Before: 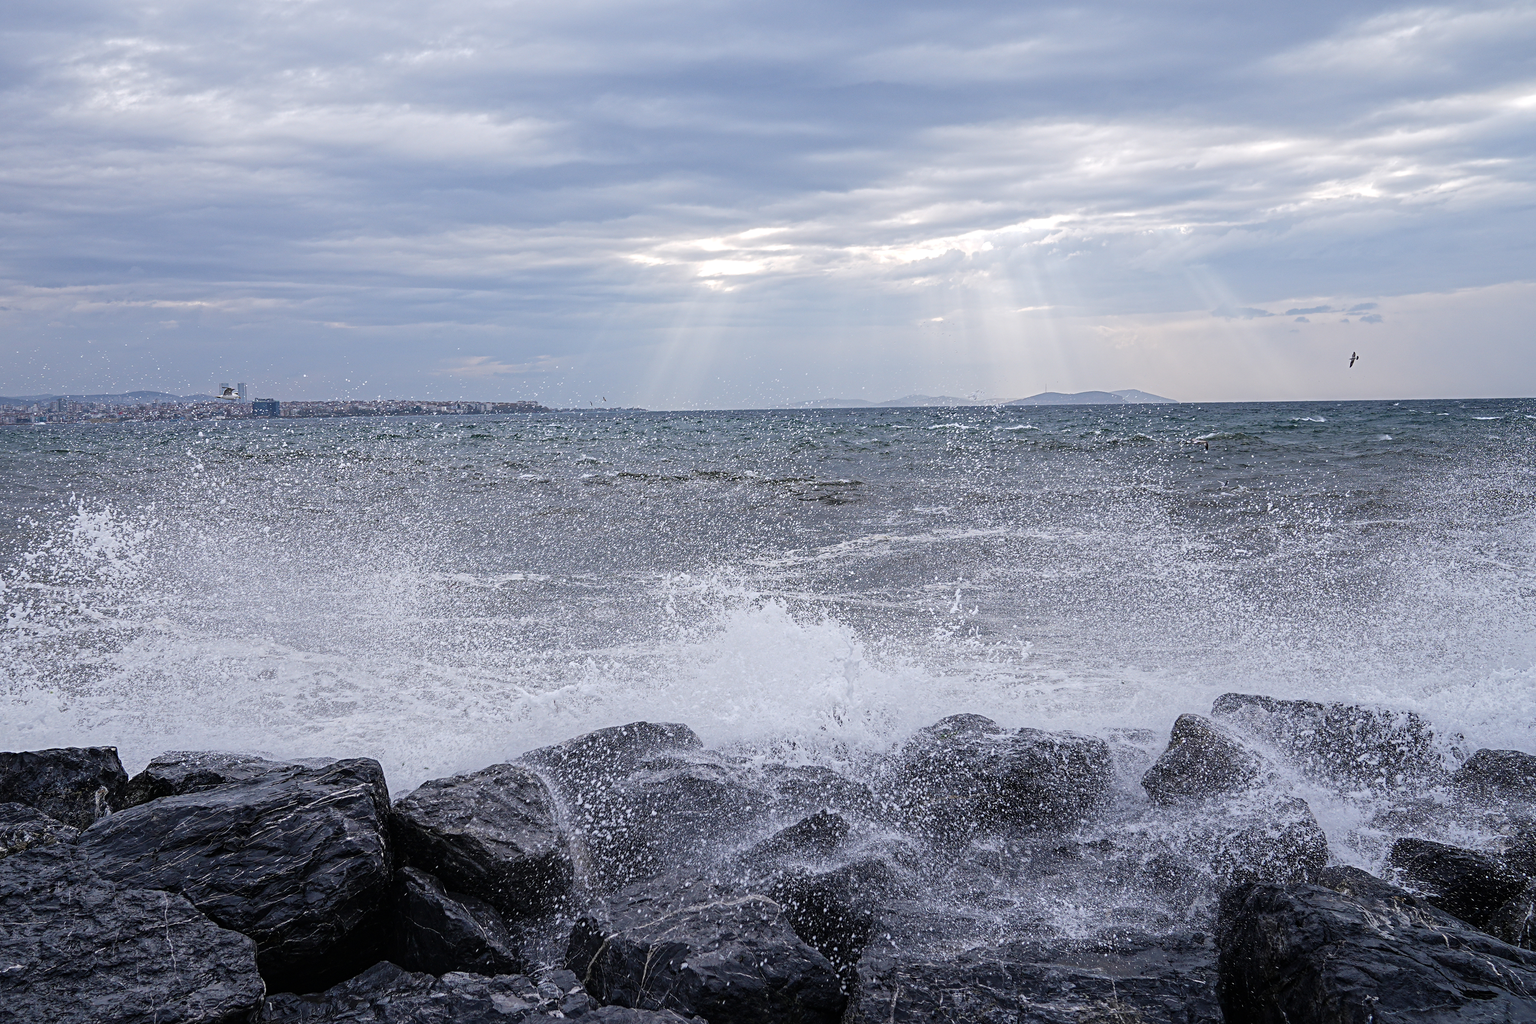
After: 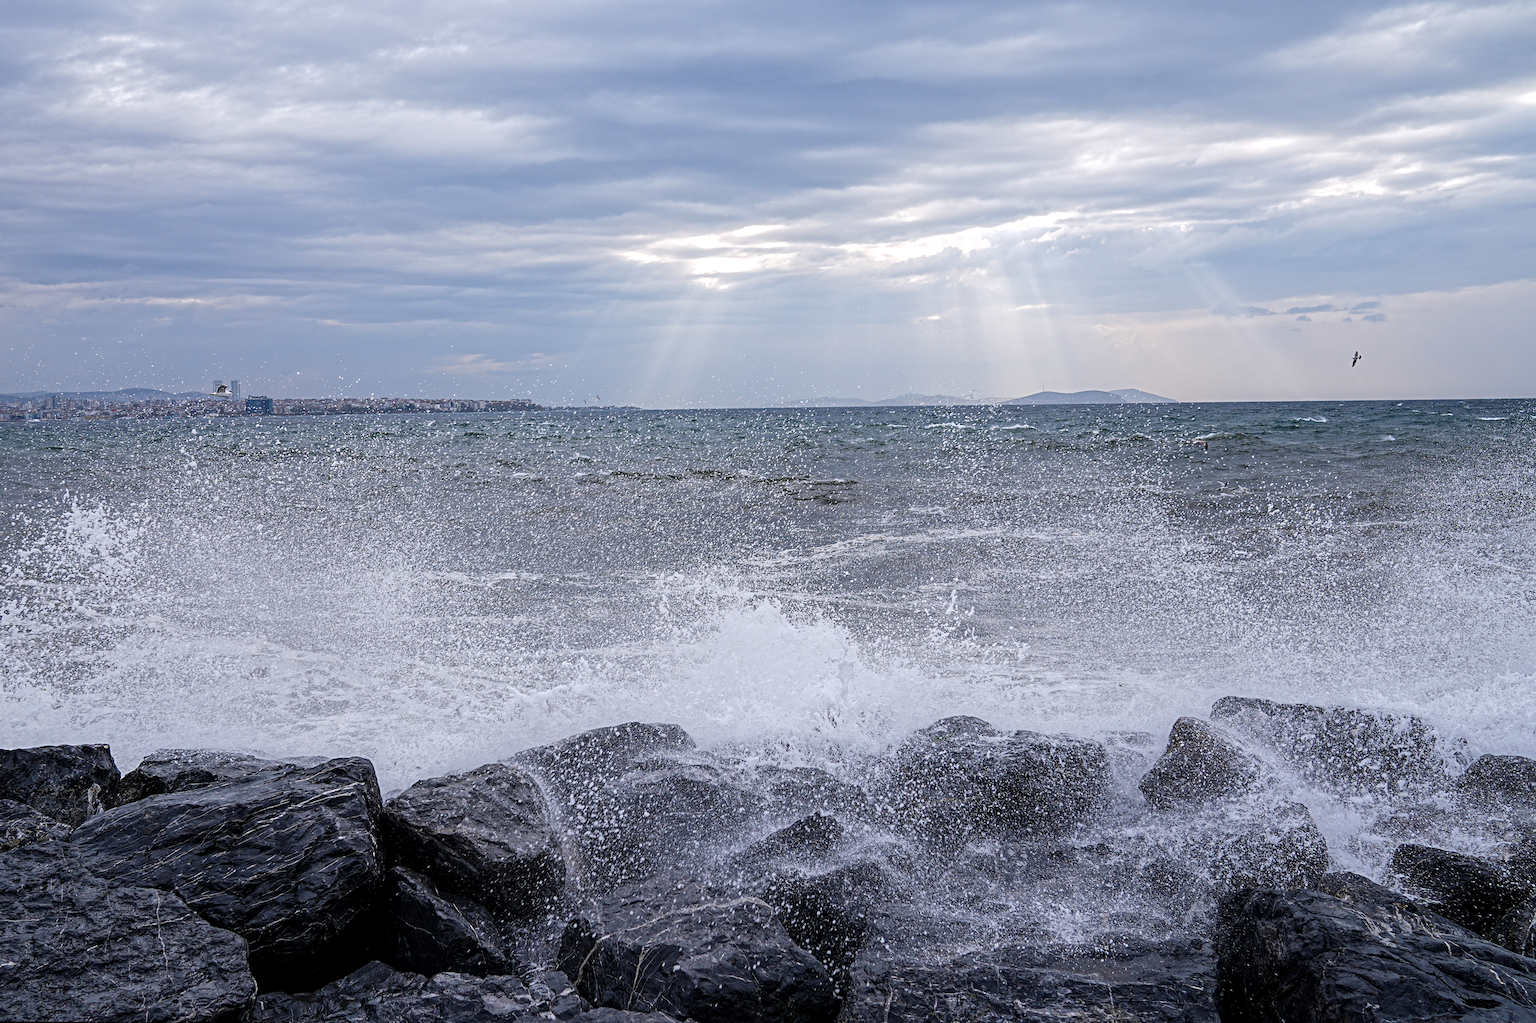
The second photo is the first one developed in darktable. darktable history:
rotate and perspective: rotation 0.192°, lens shift (horizontal) -0.015, crop left 0.005, crop right 0.996, crop top 0.006, crop bottom 0.99
local contrast: highlights 100%, shadows 100%, detail 120%, midtone range 0.2
color balance: output saturation 110%
